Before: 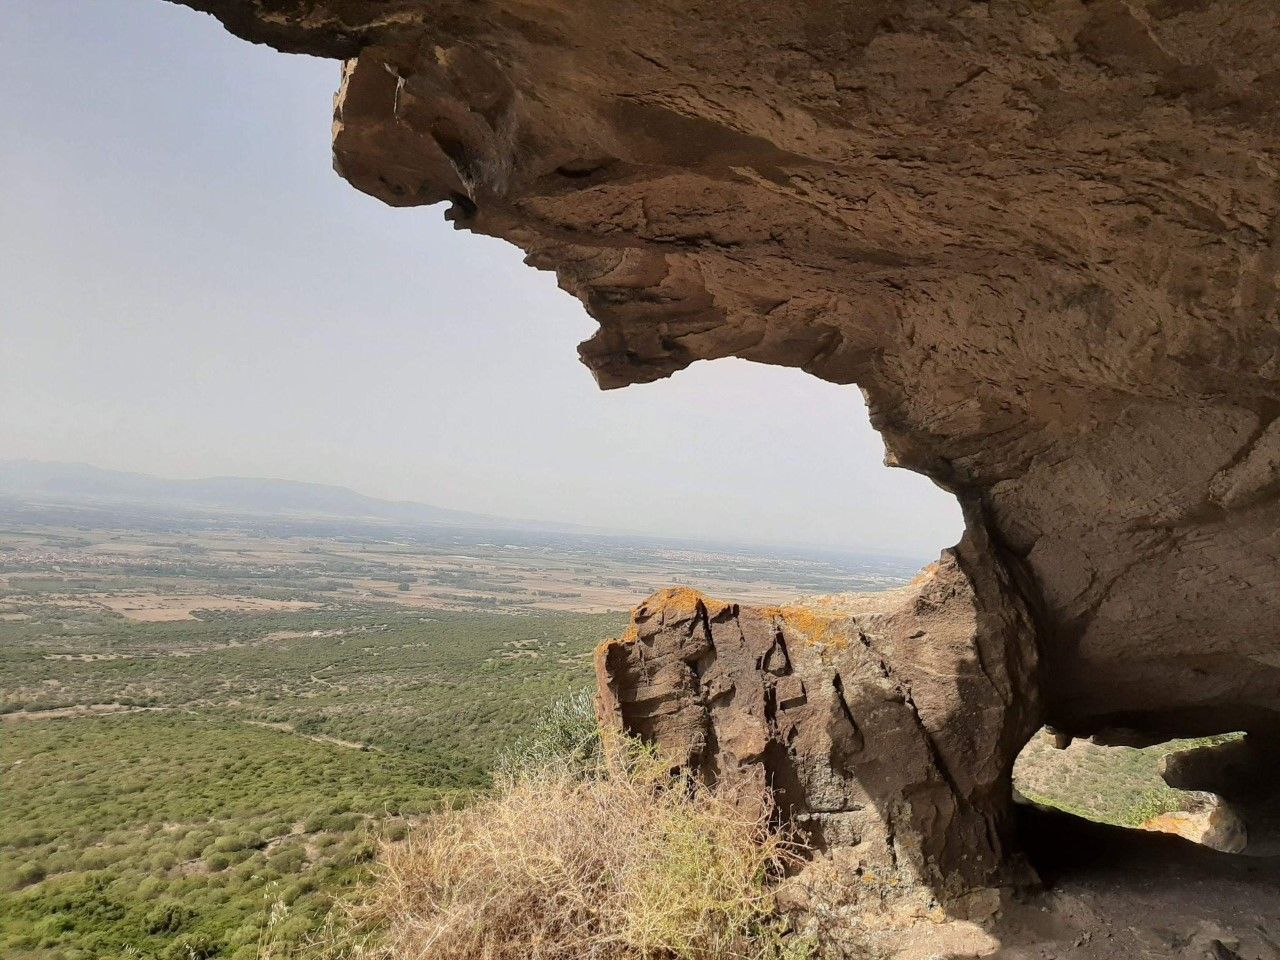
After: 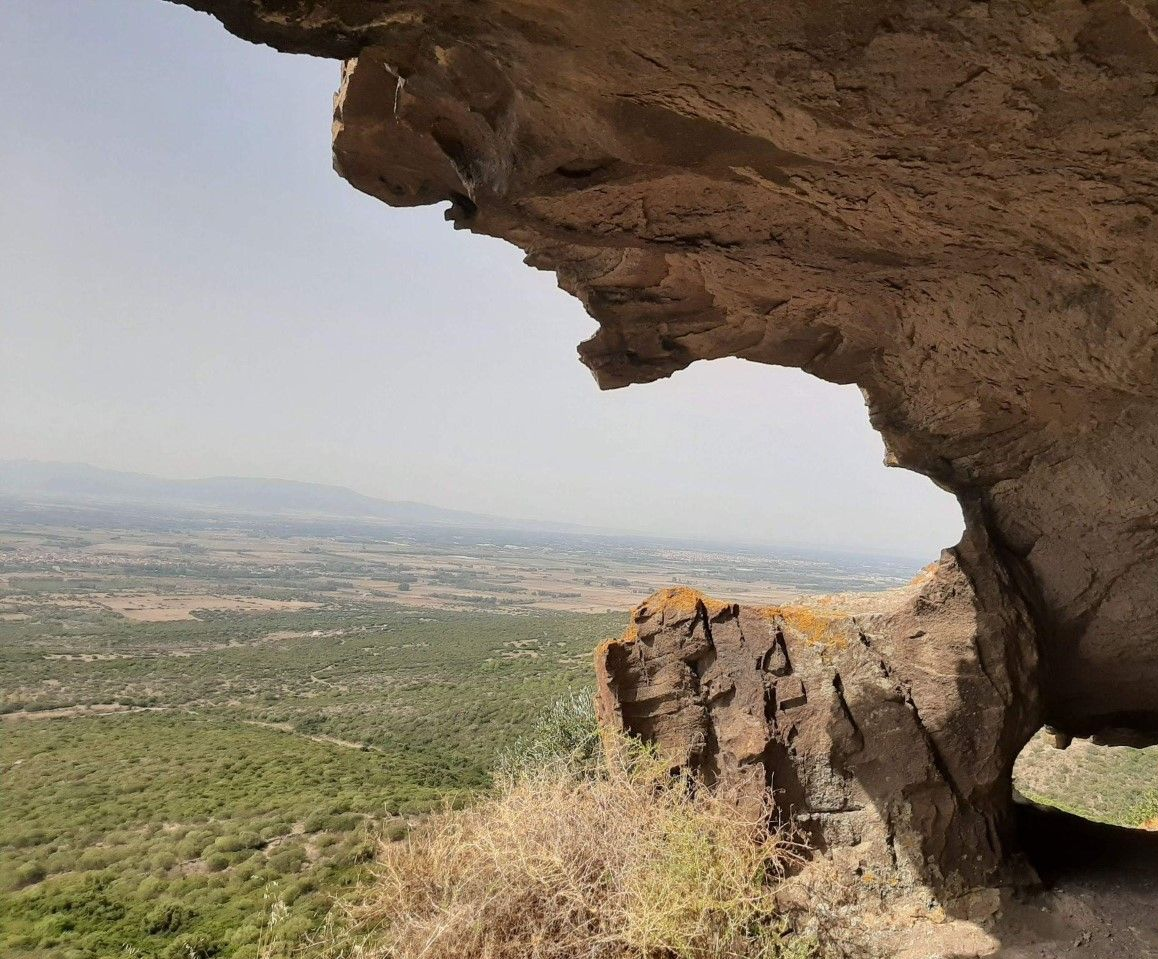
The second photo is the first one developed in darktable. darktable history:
crop: right 9.509%, bottom 0.031%
white balance: emerald 1
